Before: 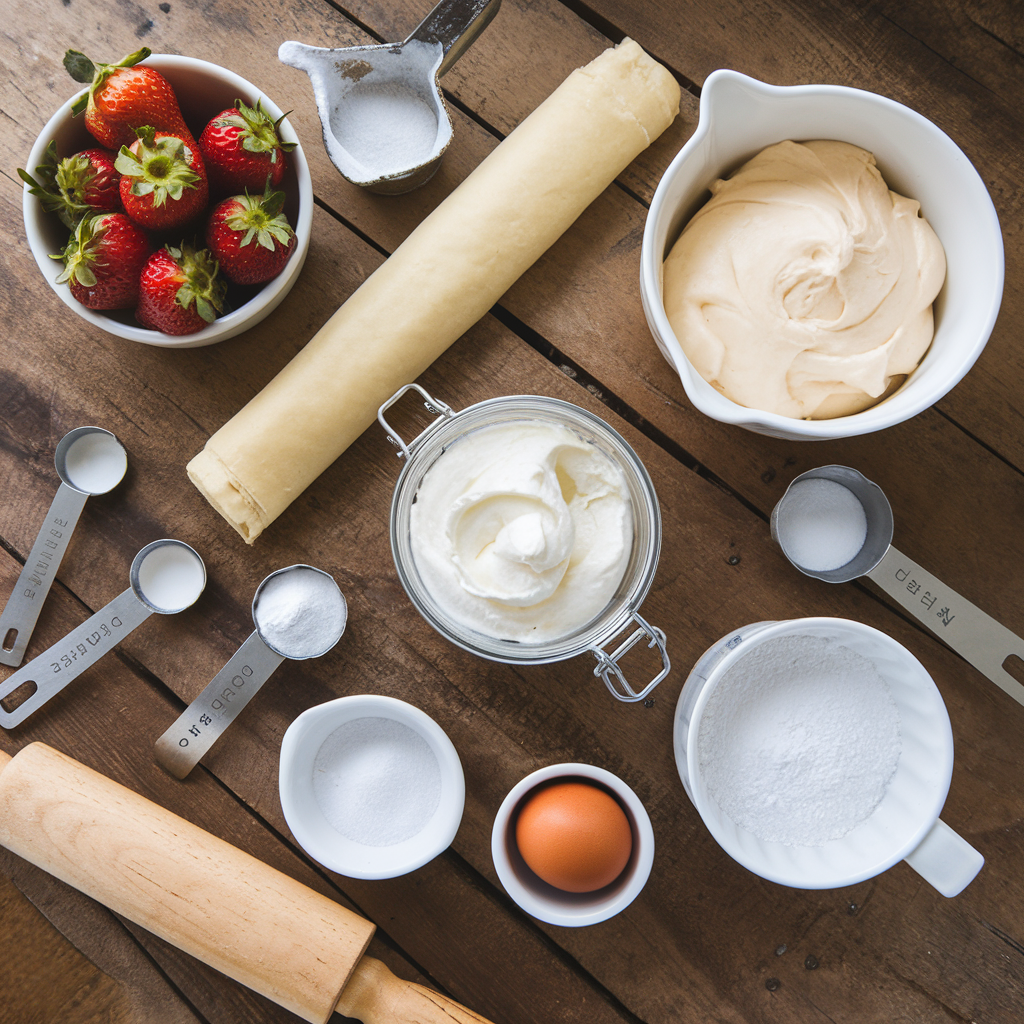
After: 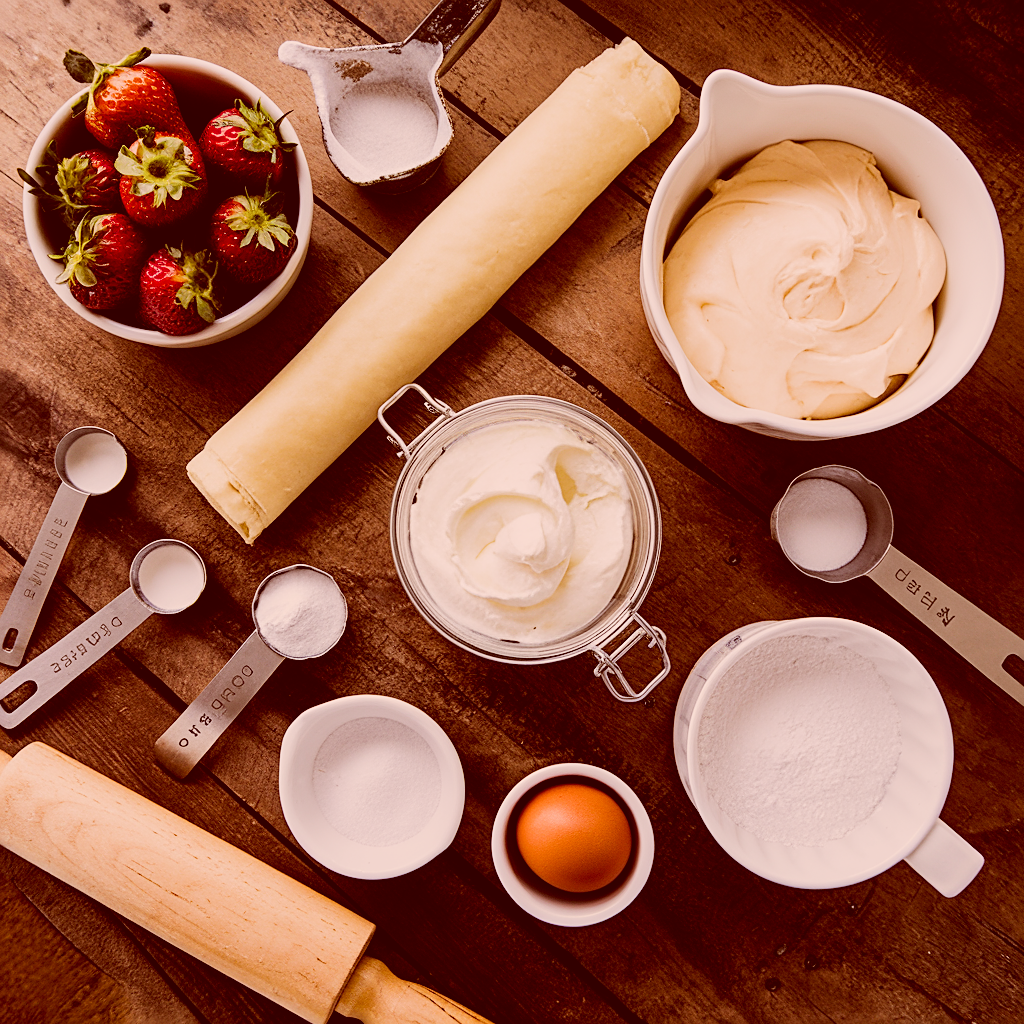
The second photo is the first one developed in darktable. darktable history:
color balance rgb: linear chroma grading › mid-tones 7.275%, perceptual saturation grading › global saturation 30.727%
filmic rgb: black relative exposure -5.03 EV, white relative exposure 3.98 EV, hardness 2.9, contrast 1.299, highlights saturation mix -28.59%
sharpen: on, module defaults
color correction: highlights a* 9.05, highlights b* 9, shadows a* 39.54, shadows b* 39.24, saturation 0.777
